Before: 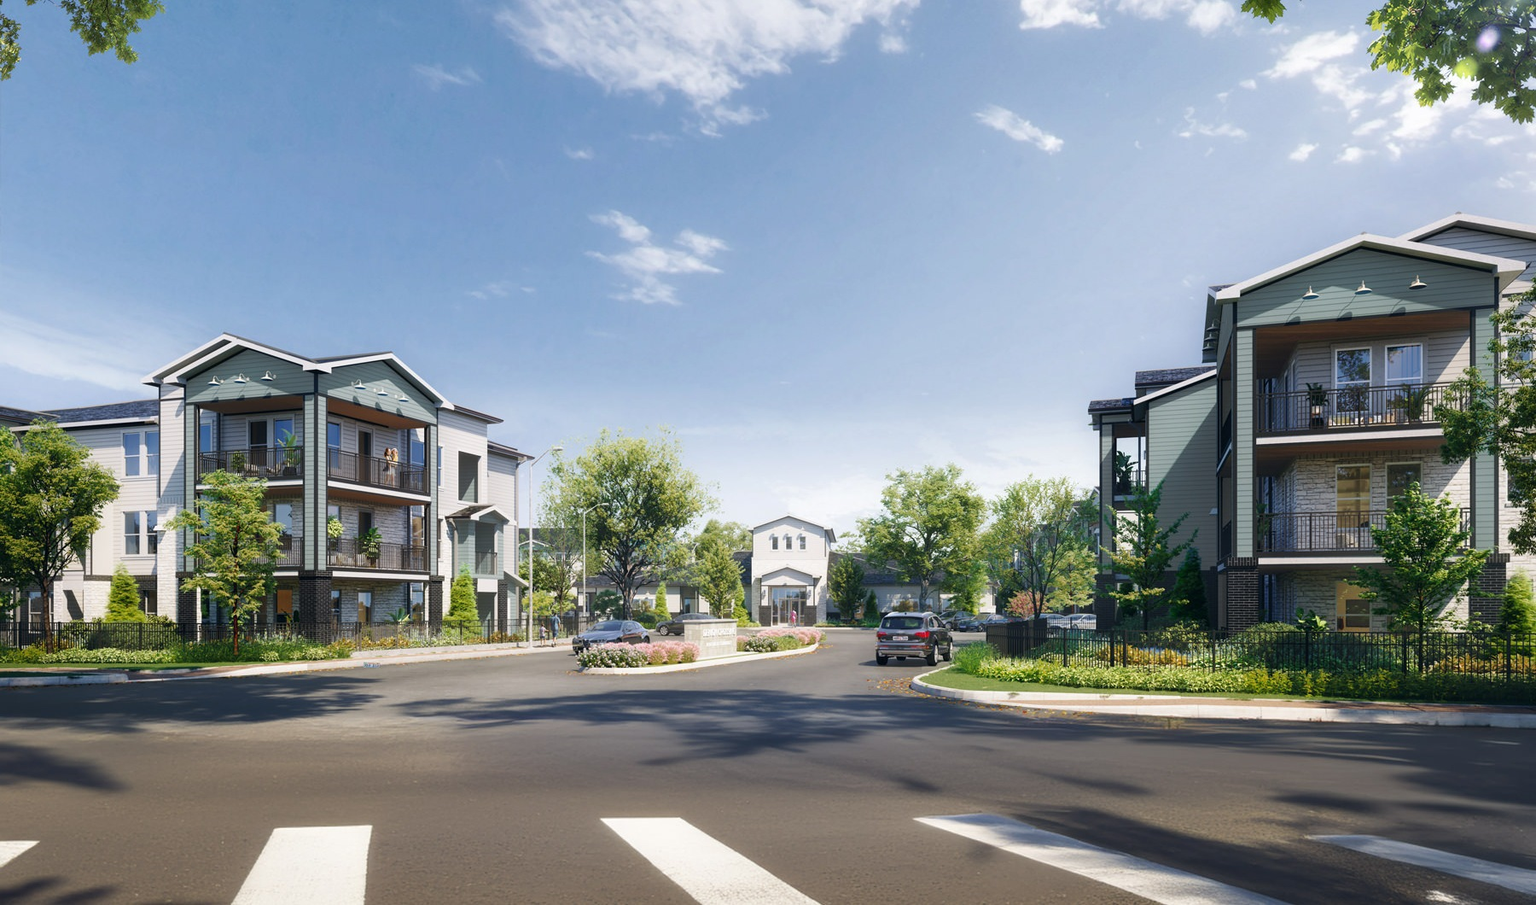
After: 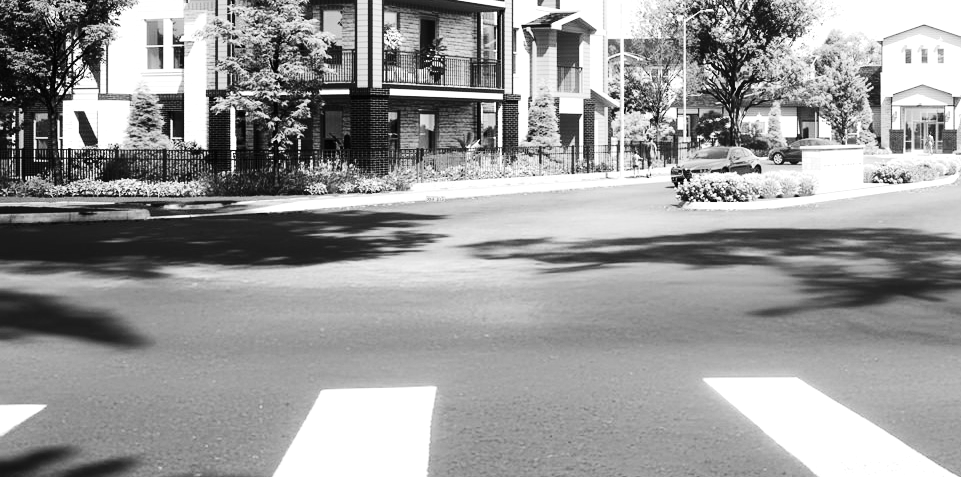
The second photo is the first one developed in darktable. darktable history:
crop and rotate: top 54.778%, right 46.61%, bottom 0.159%
color zones: curves: ch1 [(0, -0.394) (0.143, -0.394) (0.286, -0.394) (0.429, -0.392) (0.571, -0.391) (0.714, -0.391) (0.857, -0.391) (1, -0.394)]
tone equalizer: -8 EV -0.417 EV, -7 EV -0.389 EV, -6 EV -0.333 EV, -5 EV -0.222 EV, -3 EV 0.222 EV, -2 EV 0.333 EV, -1 EV 0.389 EV, +0 EV 0.417 EV, edges refinement/feathering 500, mask exposure compensation -1.57 EV, preserve details no
base curve: curves: ch0 [(0, 0) (0.036, 0.025) (0.121, 0.166) (0.206, 0.329) (0.605, 0.79) (1, 1)], preserve colors none
color balance rgb: shadows lift › luminance 0.49%, shadows lift › chroma 6.83%, shadows lift › hue 300.29°, power › hue 208.98°, highlights gain › luminance 20.24%, highlights gain › chroma 13.17%, highlights gain › hue 173.85°, perceptual saturation grading › global saturation 18.05%
